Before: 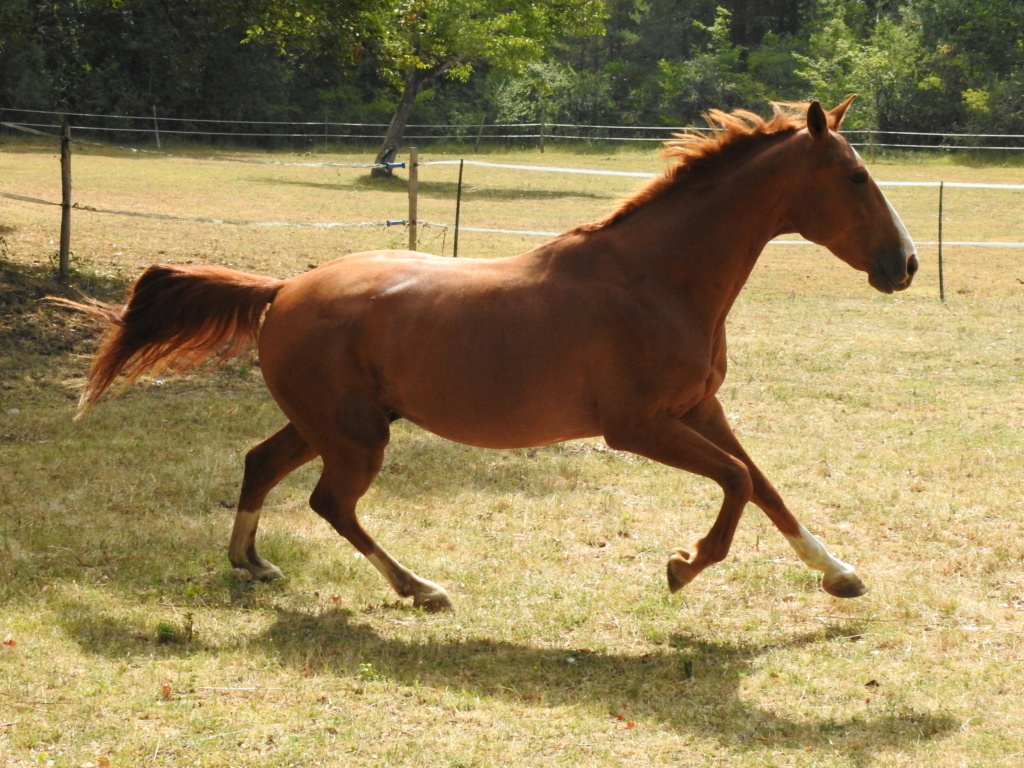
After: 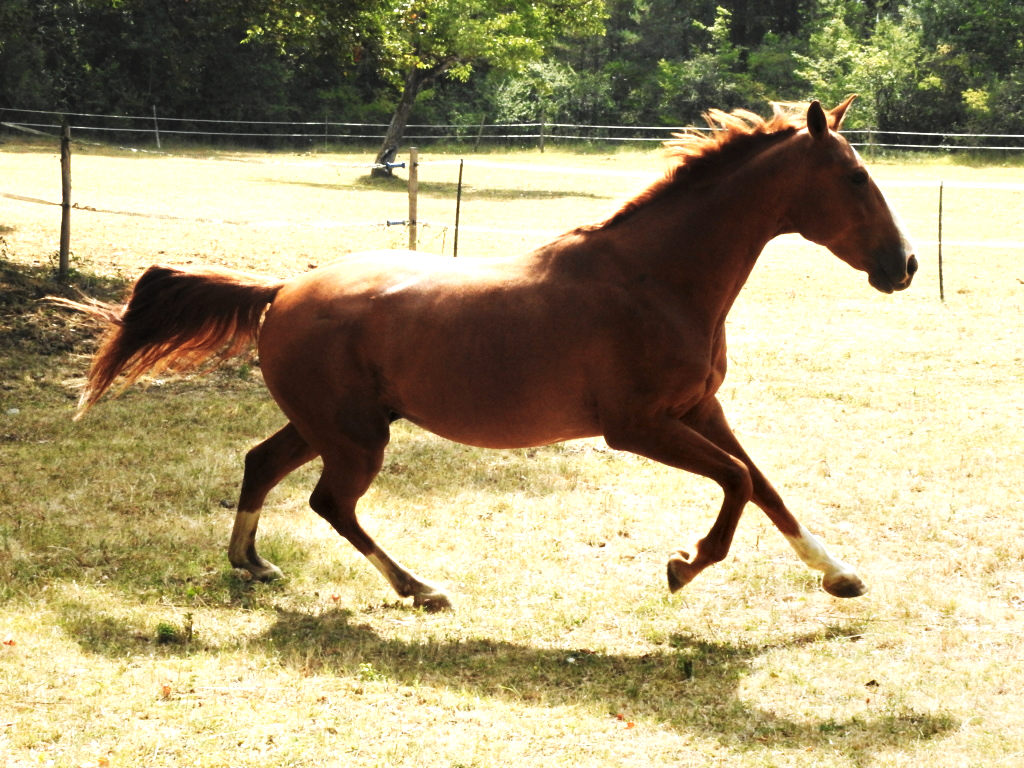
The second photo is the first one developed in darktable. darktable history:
local contrast: highlights 223%, shadows 155%, detail 139%, midtone range 0.26
tone curve: curves: ch0 [(0, 0.11) (0.181, 0.223) (0.405, 0.46) (0.456, 0.528) (0.634, 0.728) (0.877, 0.89) (0.984, 0.935)]; ch1 [(0, 0.052) (0.443, 0.43) (0.492, 0.485) (0.566, 0.579) (0.595, 0.625) (0.608, 0.654) (0.65, 0.708) (1, 0.961)]; ch2 [(0, 0) (0.33, 0.301) (0.421, 0.443) (0.447, 0.489) (0.495, 0.492) (0.537, 0.57) (0.586, 0.591) (0.663, 0.686) (1, 1)], preserve colors none
